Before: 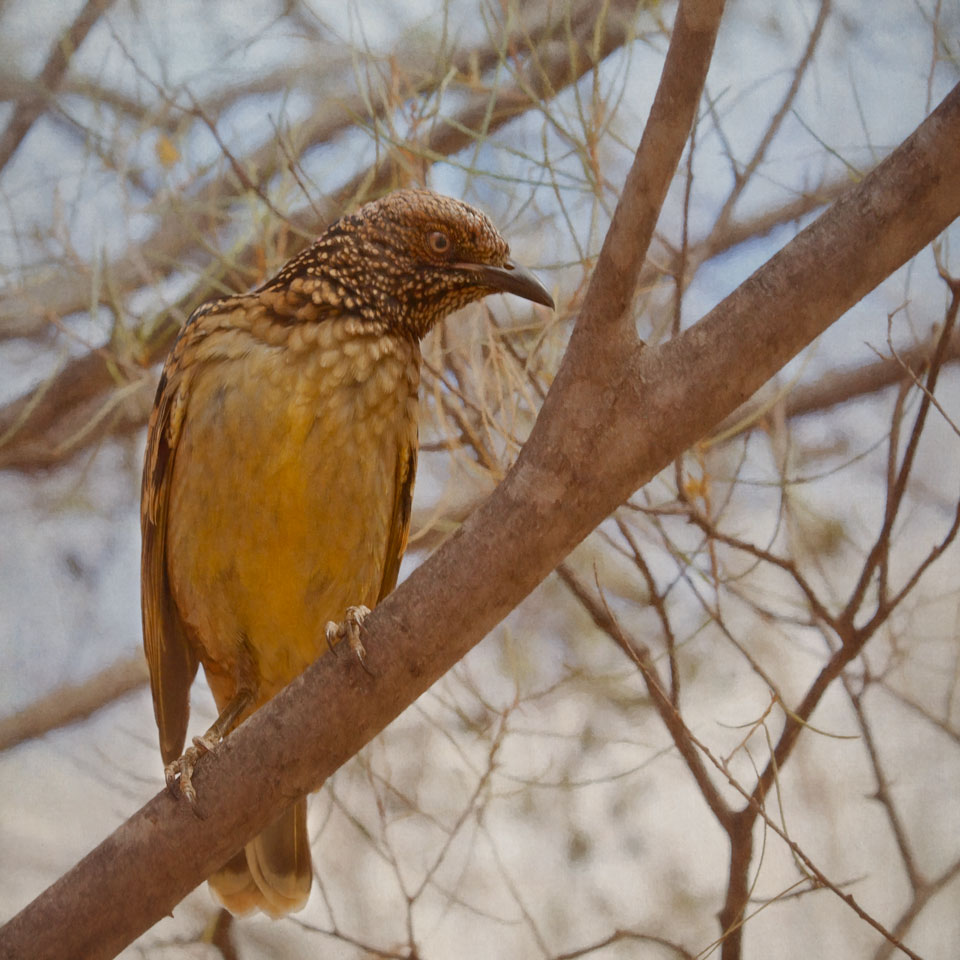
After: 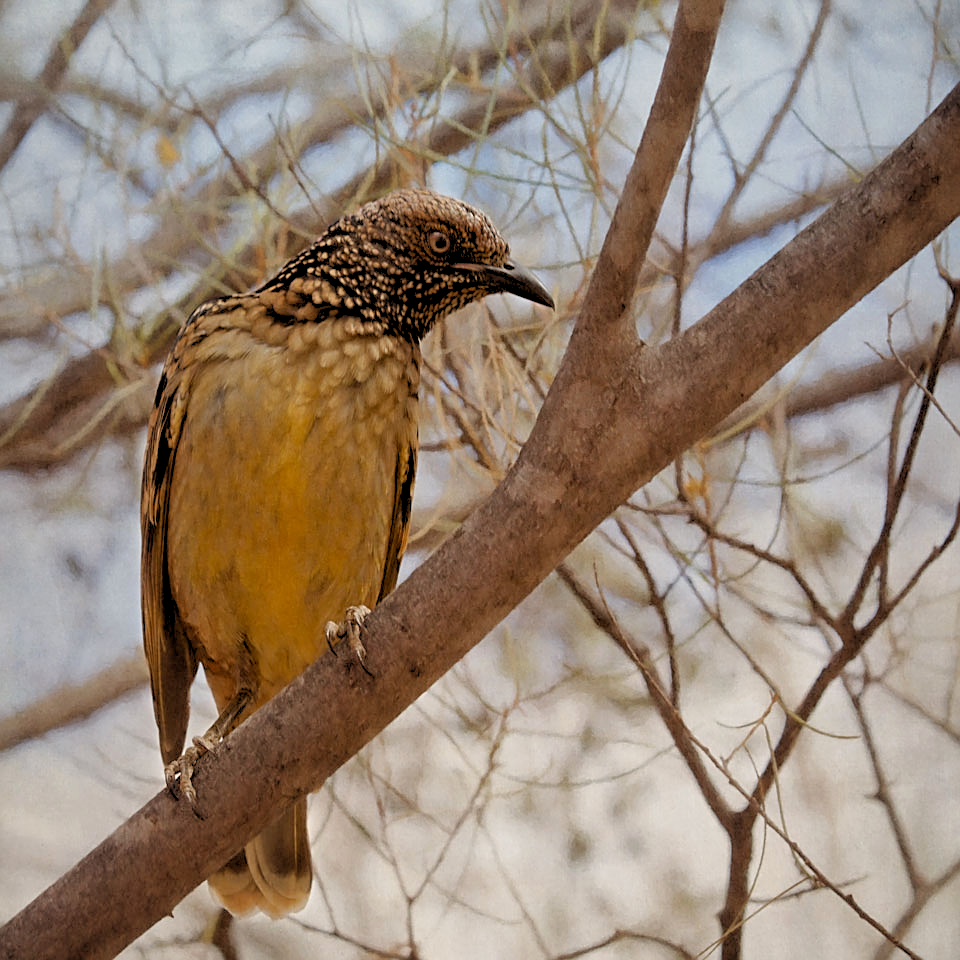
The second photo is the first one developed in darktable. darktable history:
rgb levels: levels [[0.029, 0.461, 0.922], [0, 0.5, 1], [0, 0.5, 1]]
sharpen: on, module defaults
